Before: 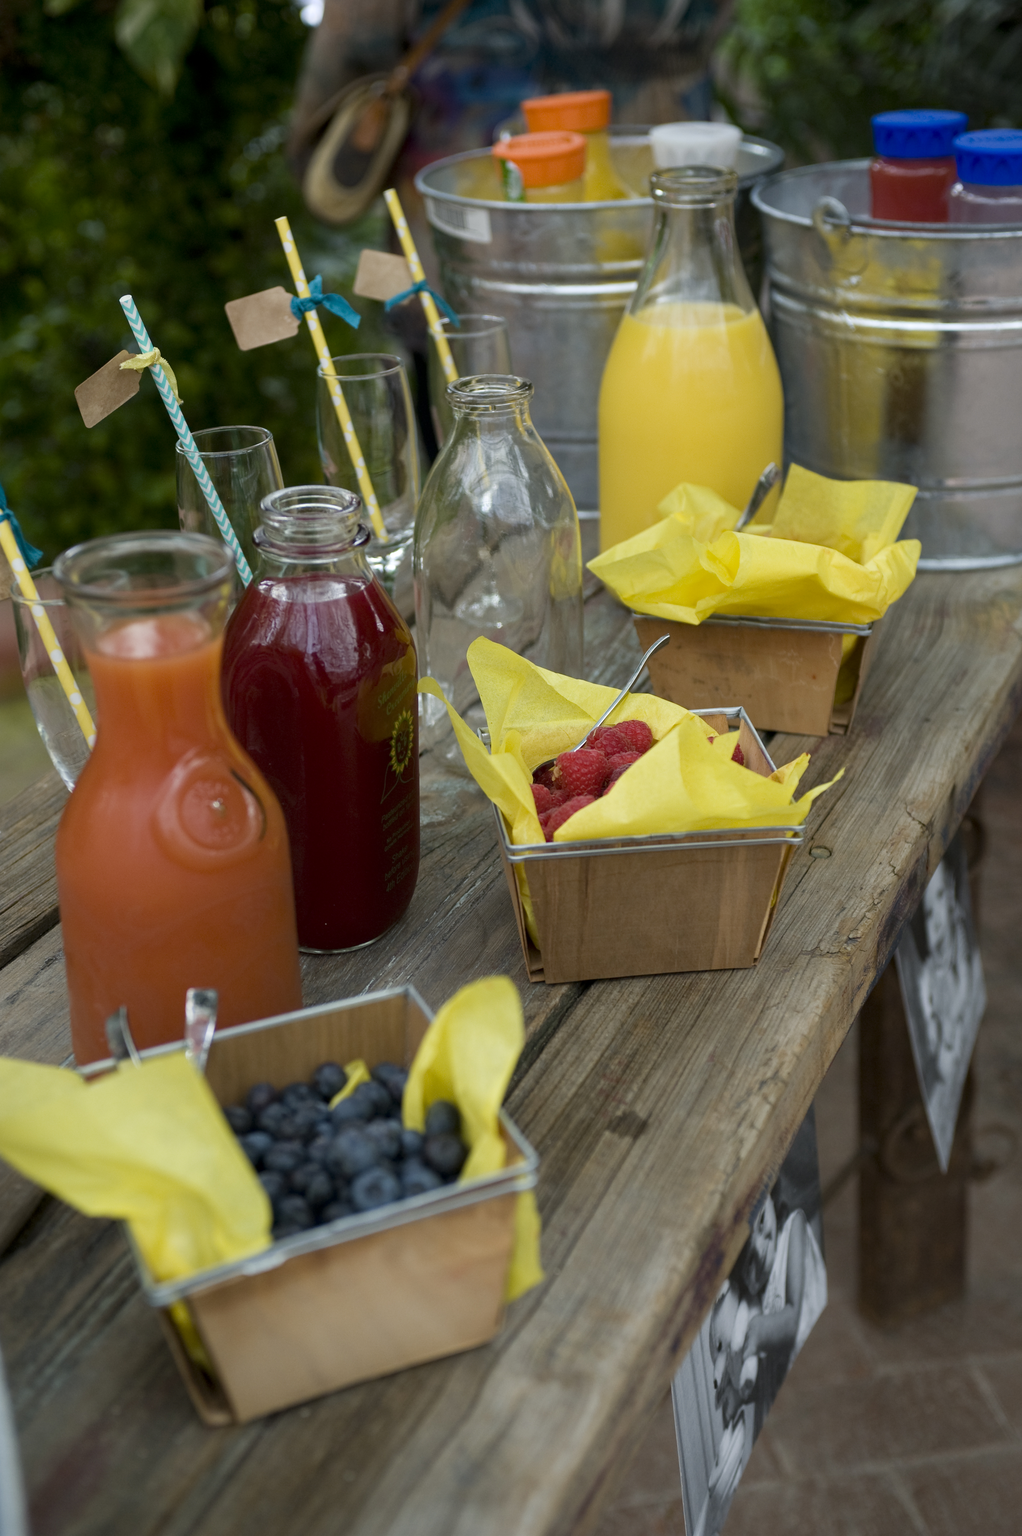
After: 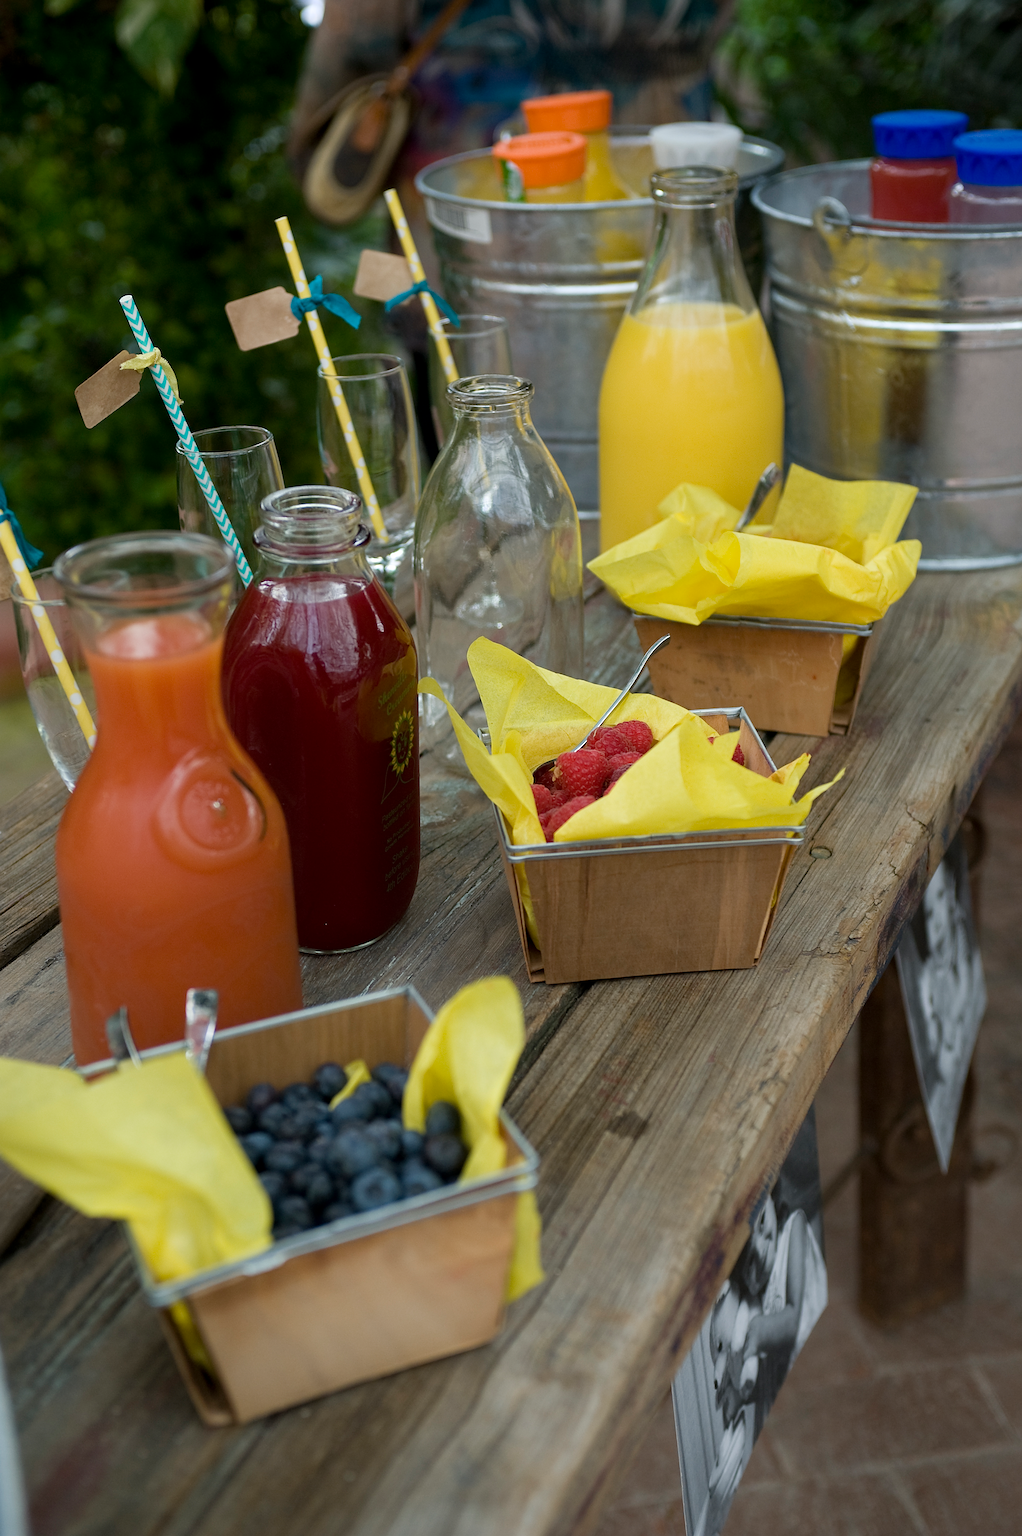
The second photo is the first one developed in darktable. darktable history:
white balance: emerald 1
sharpen: on, module defaults
